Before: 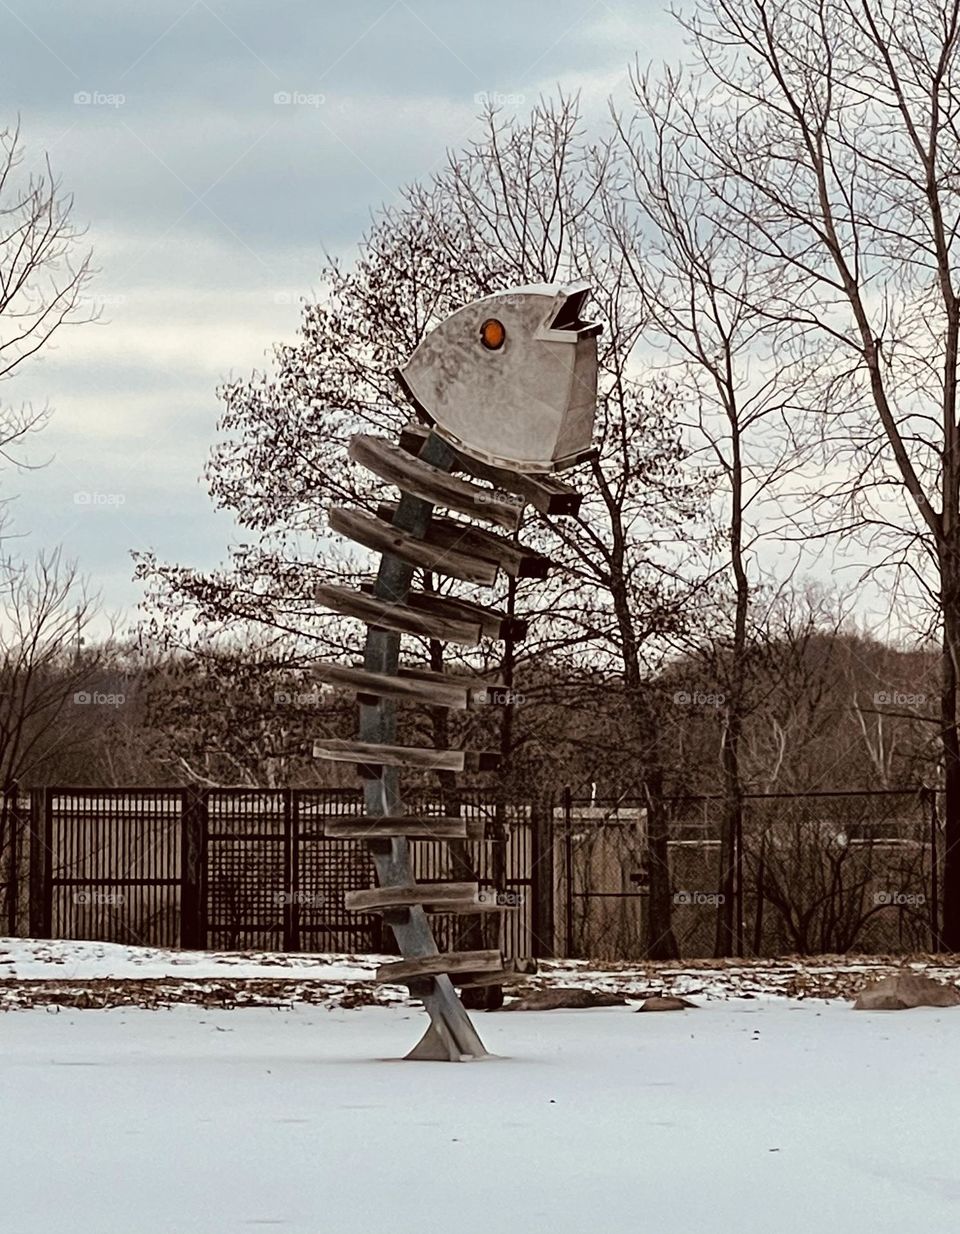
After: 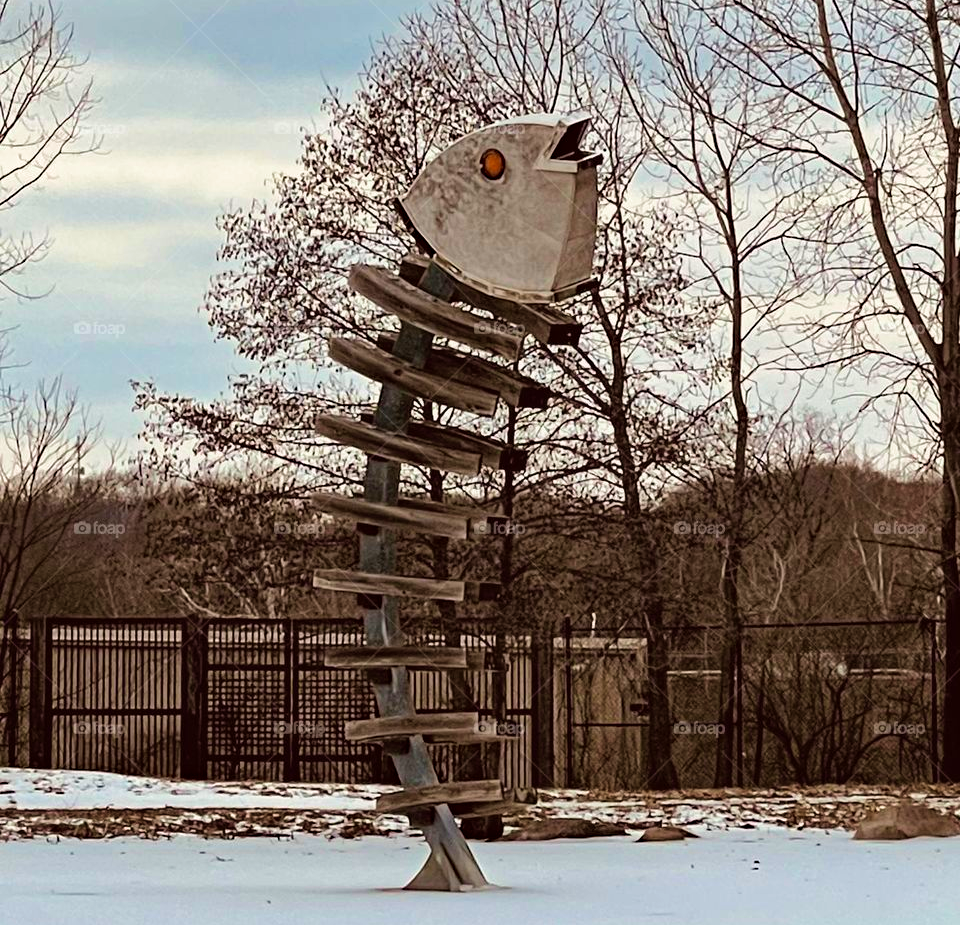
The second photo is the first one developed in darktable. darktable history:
velvia: strength 50%
crop: top 13.819%, bottom 11.169%
haze removal: compatibility mode true, adaptive false
